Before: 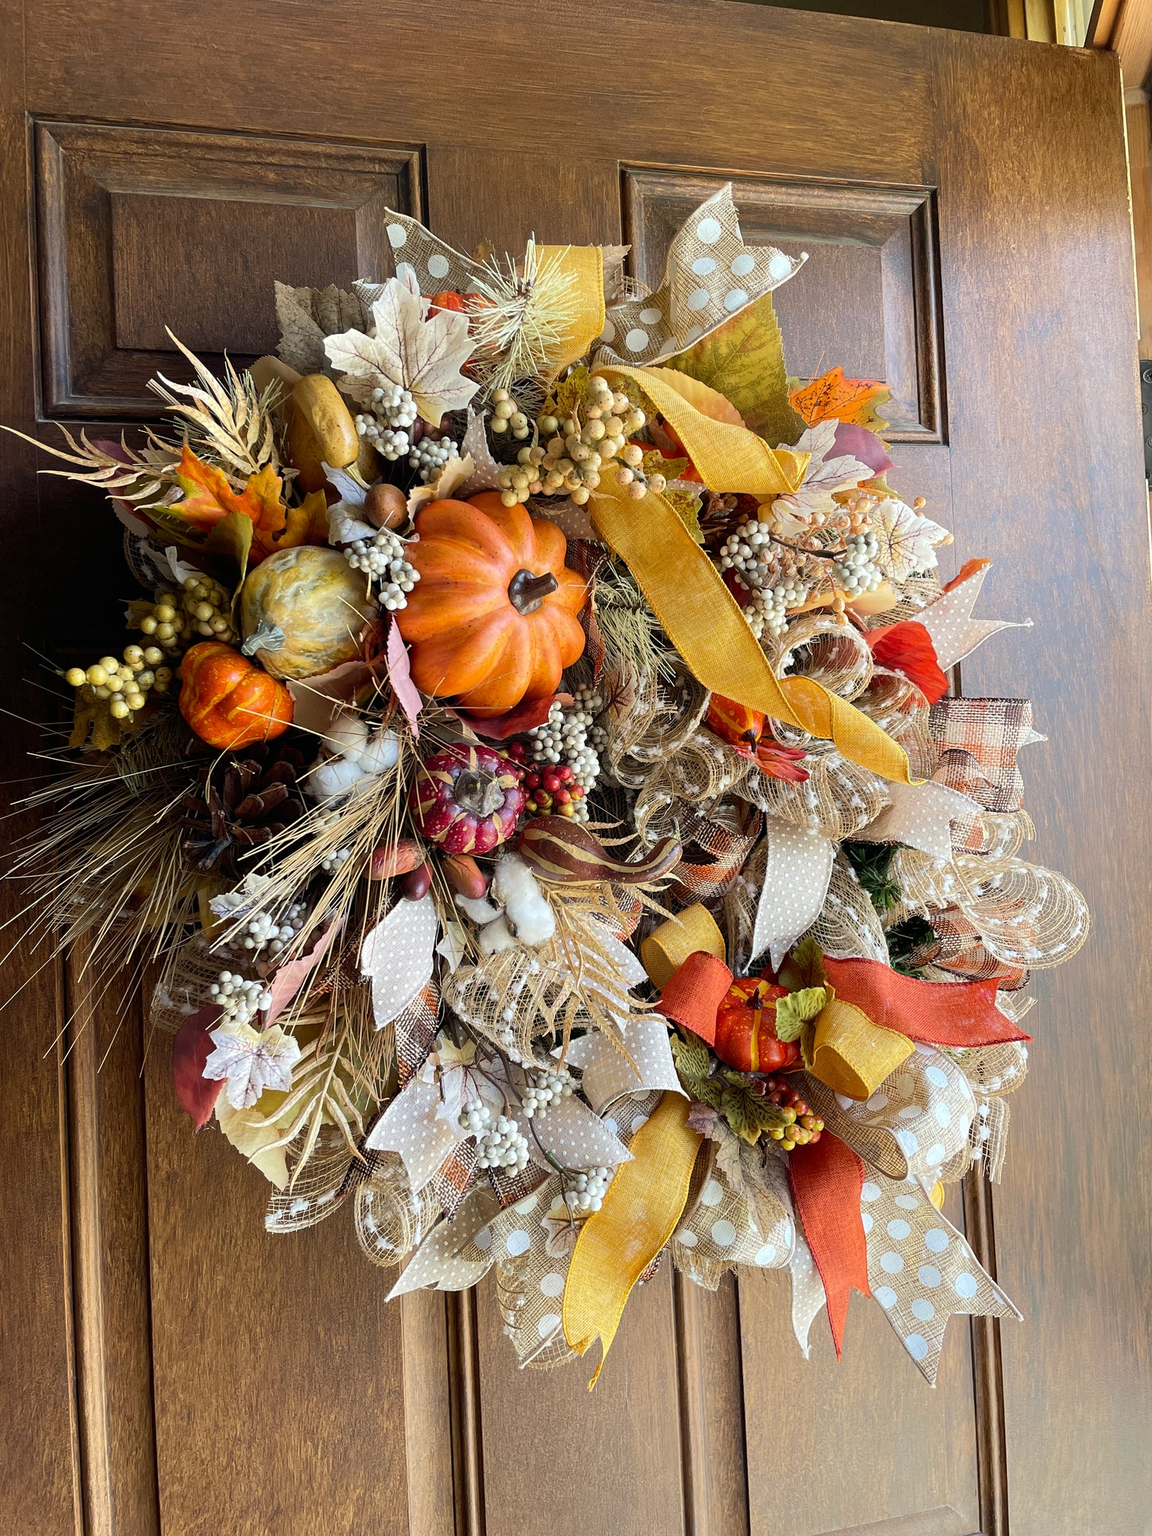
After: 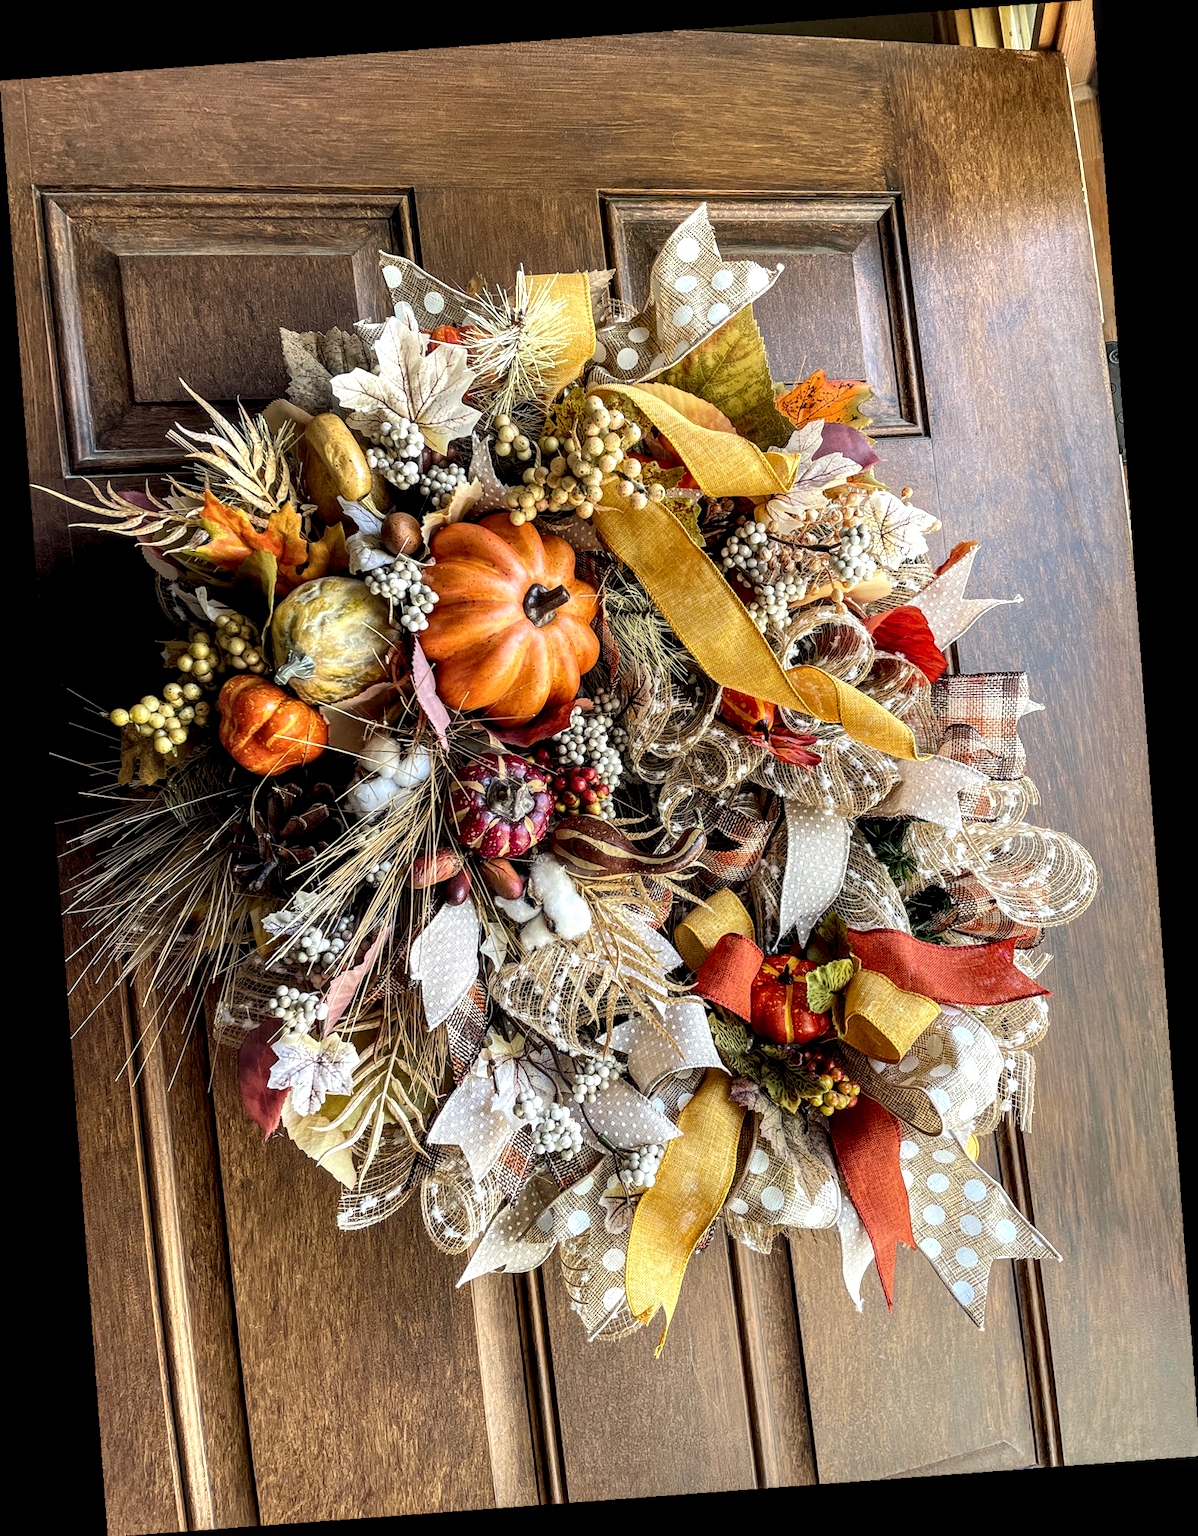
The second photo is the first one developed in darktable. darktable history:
local contrast: highlights 19%, detail 186%
color correction: highlights a* -0.182, highlights b* -0.124
rotate and perspective: rotation -4.25°, automatic cropping off
